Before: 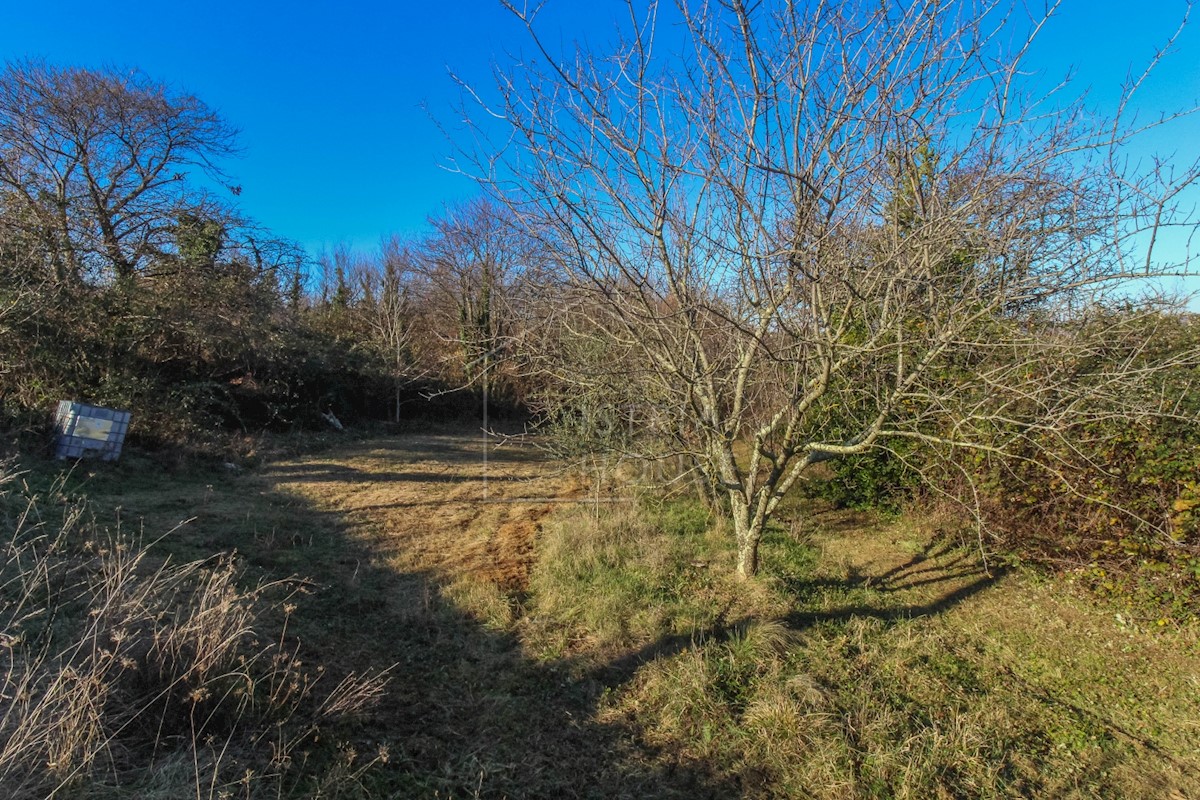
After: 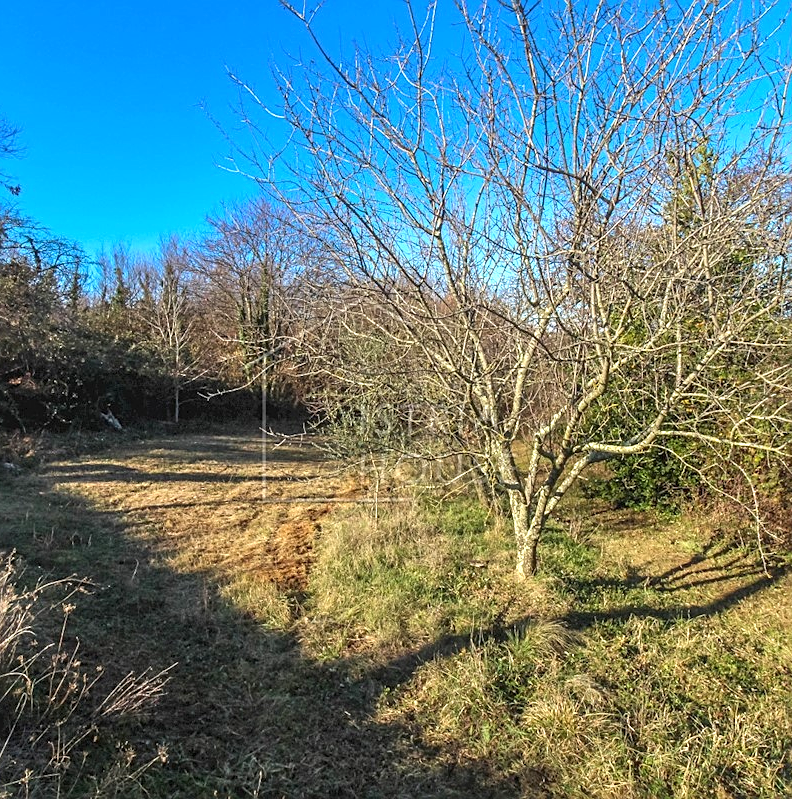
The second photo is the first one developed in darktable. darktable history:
crop and rotate: left 18.442%, right 15.508%
exposure: black level correction 0, exposure 0.7 EV, compensate highlight preservation false
sharpen: amount 0.478
